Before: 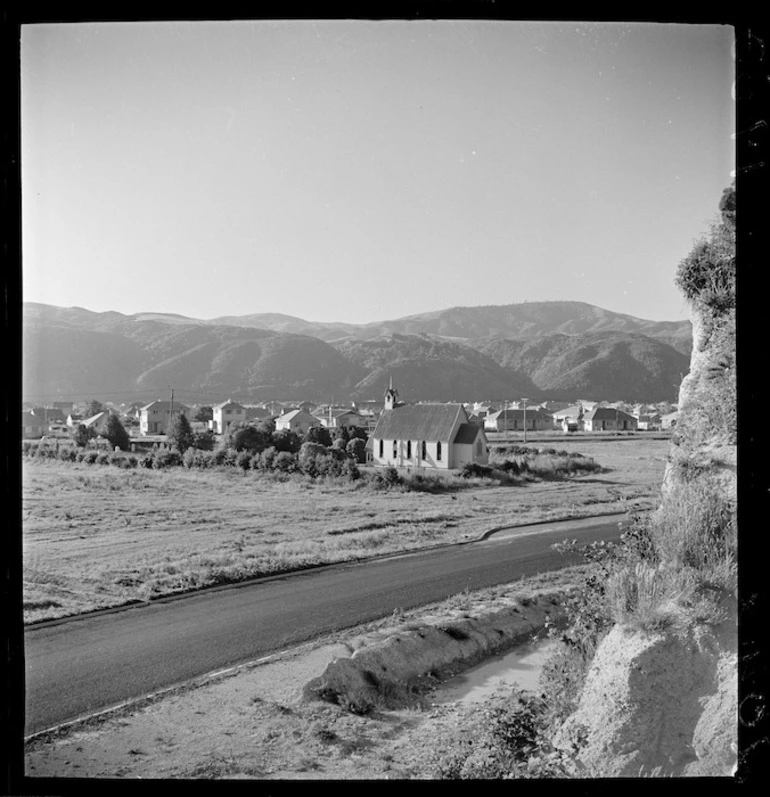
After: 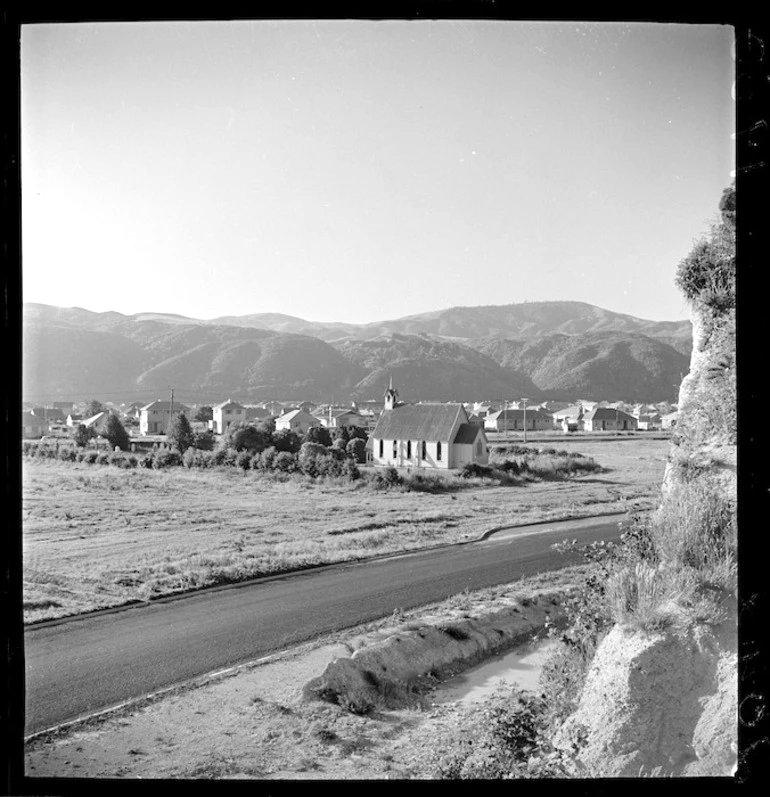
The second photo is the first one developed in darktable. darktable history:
exposure: exposure 0.64 EV, compensate highlight preservation false
monochrome: a -92.57, b 58.91
